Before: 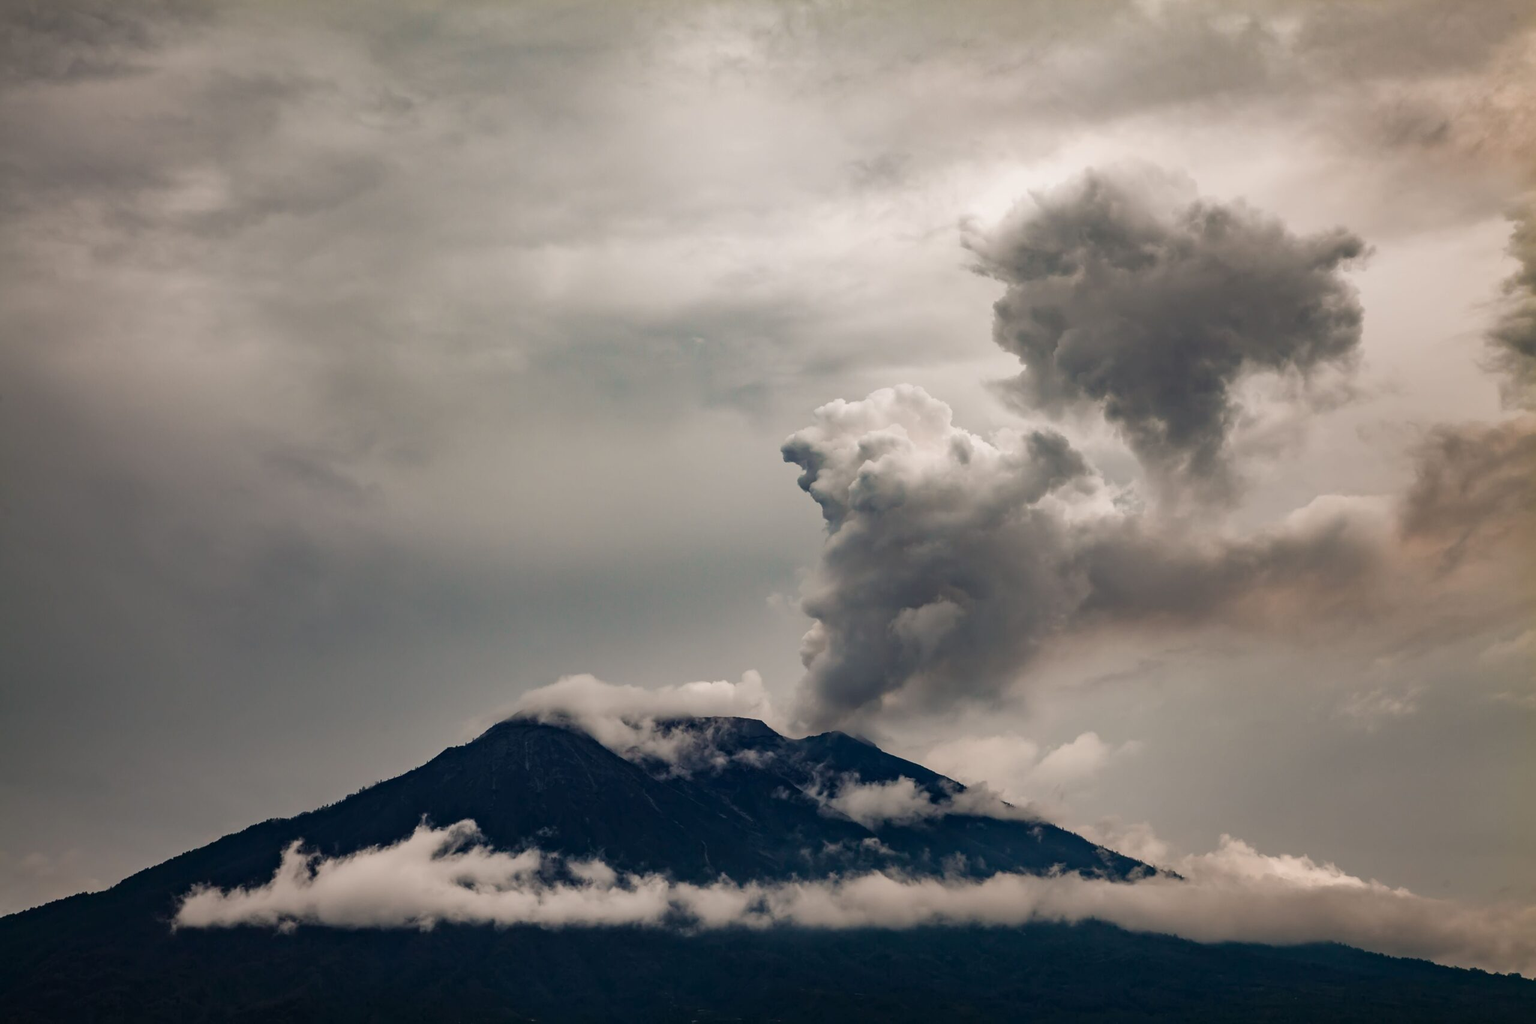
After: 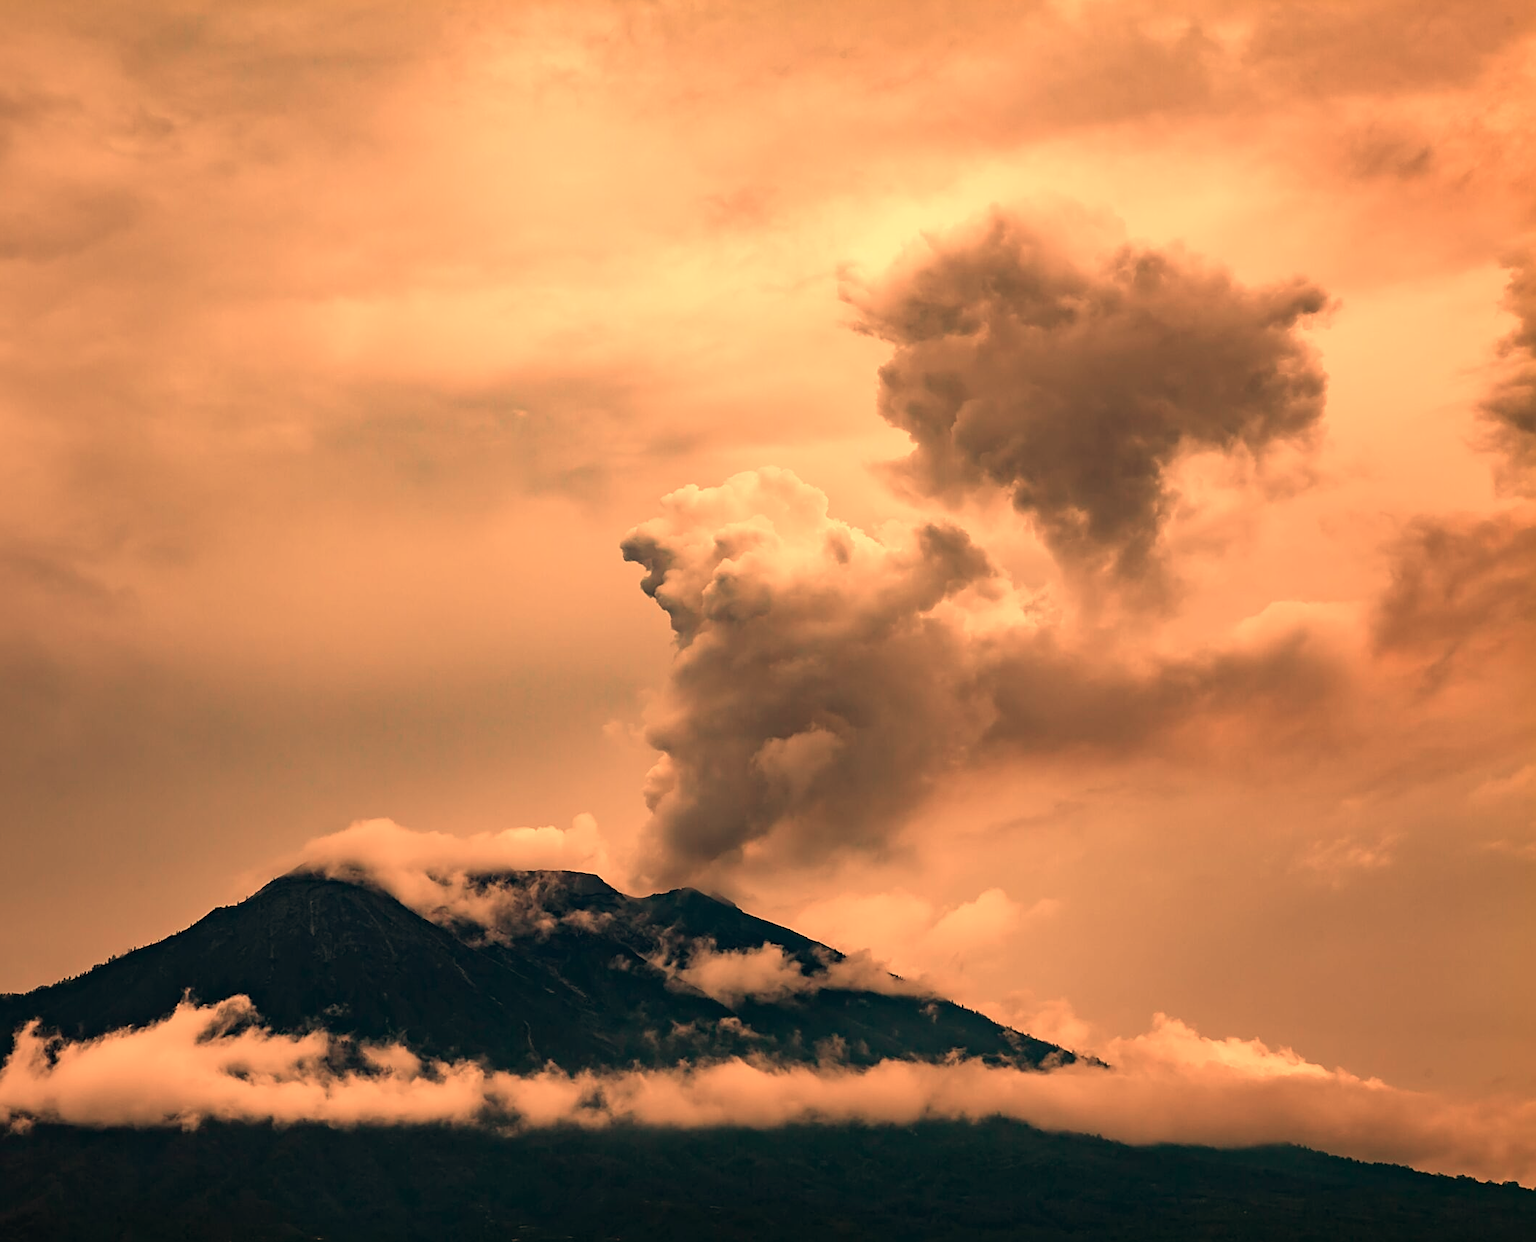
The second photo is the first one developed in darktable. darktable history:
crop: left 17.582%, bottom 0.031%
white balance: red 1.467, blue 0.684
sharpen: on, module defaults
